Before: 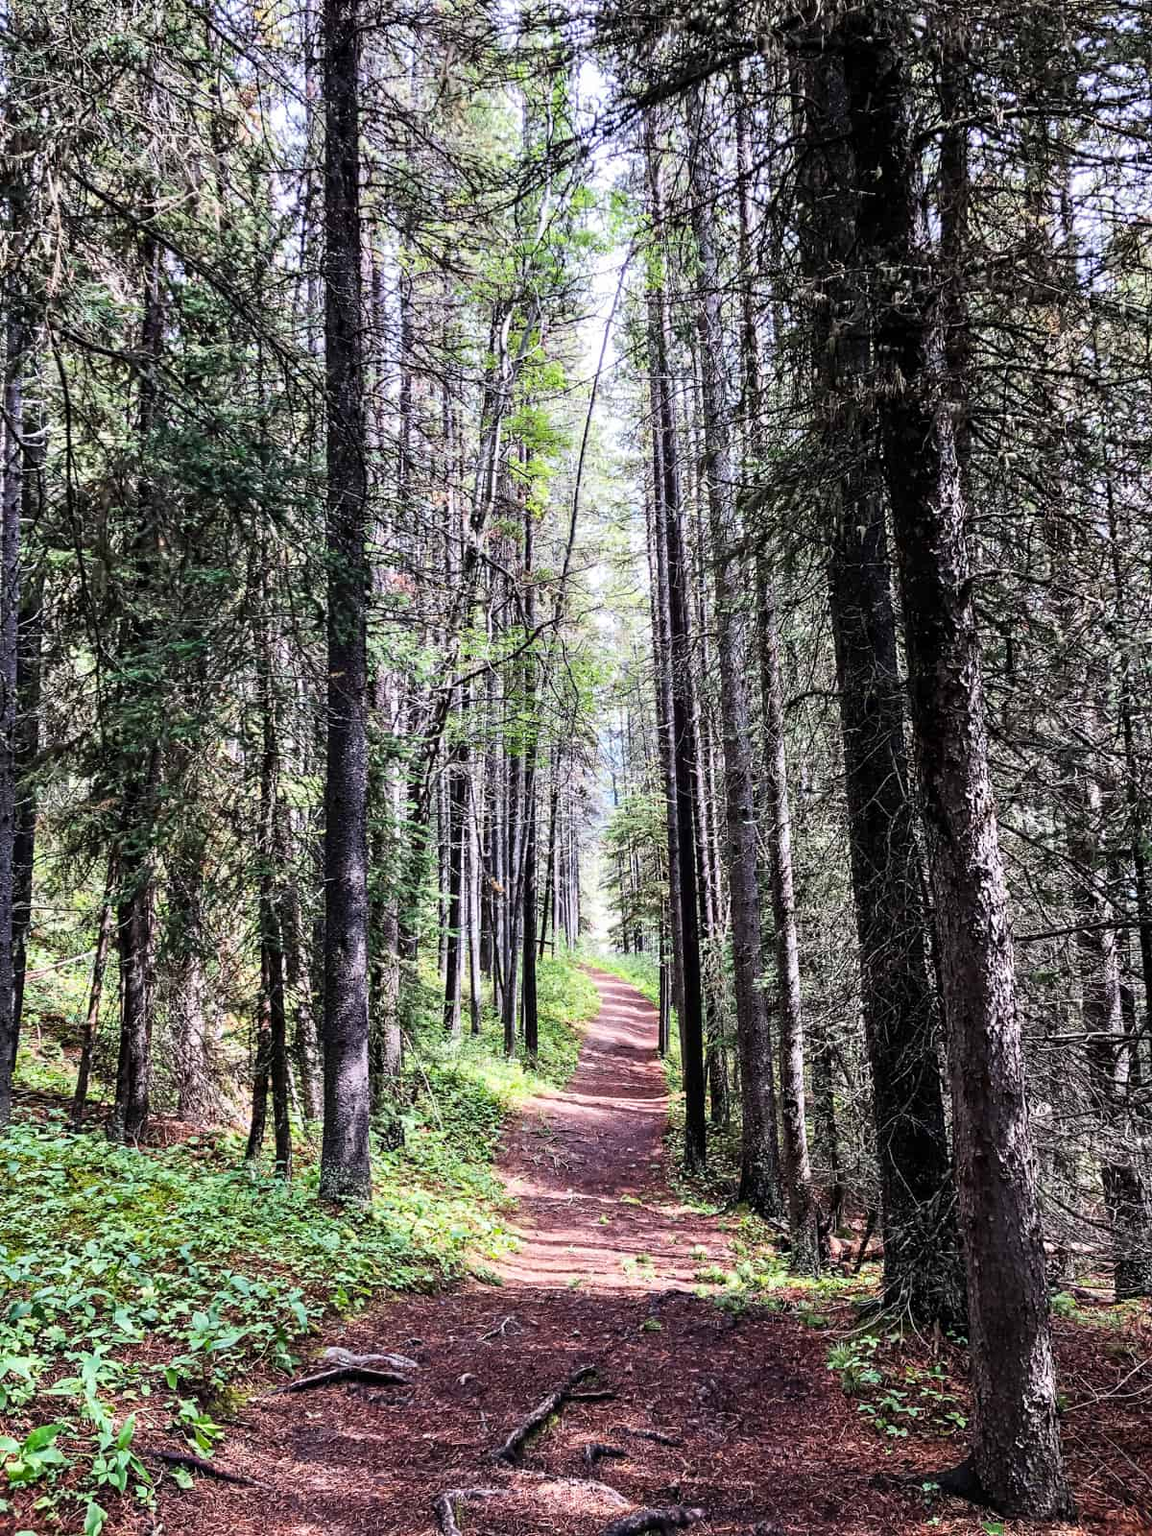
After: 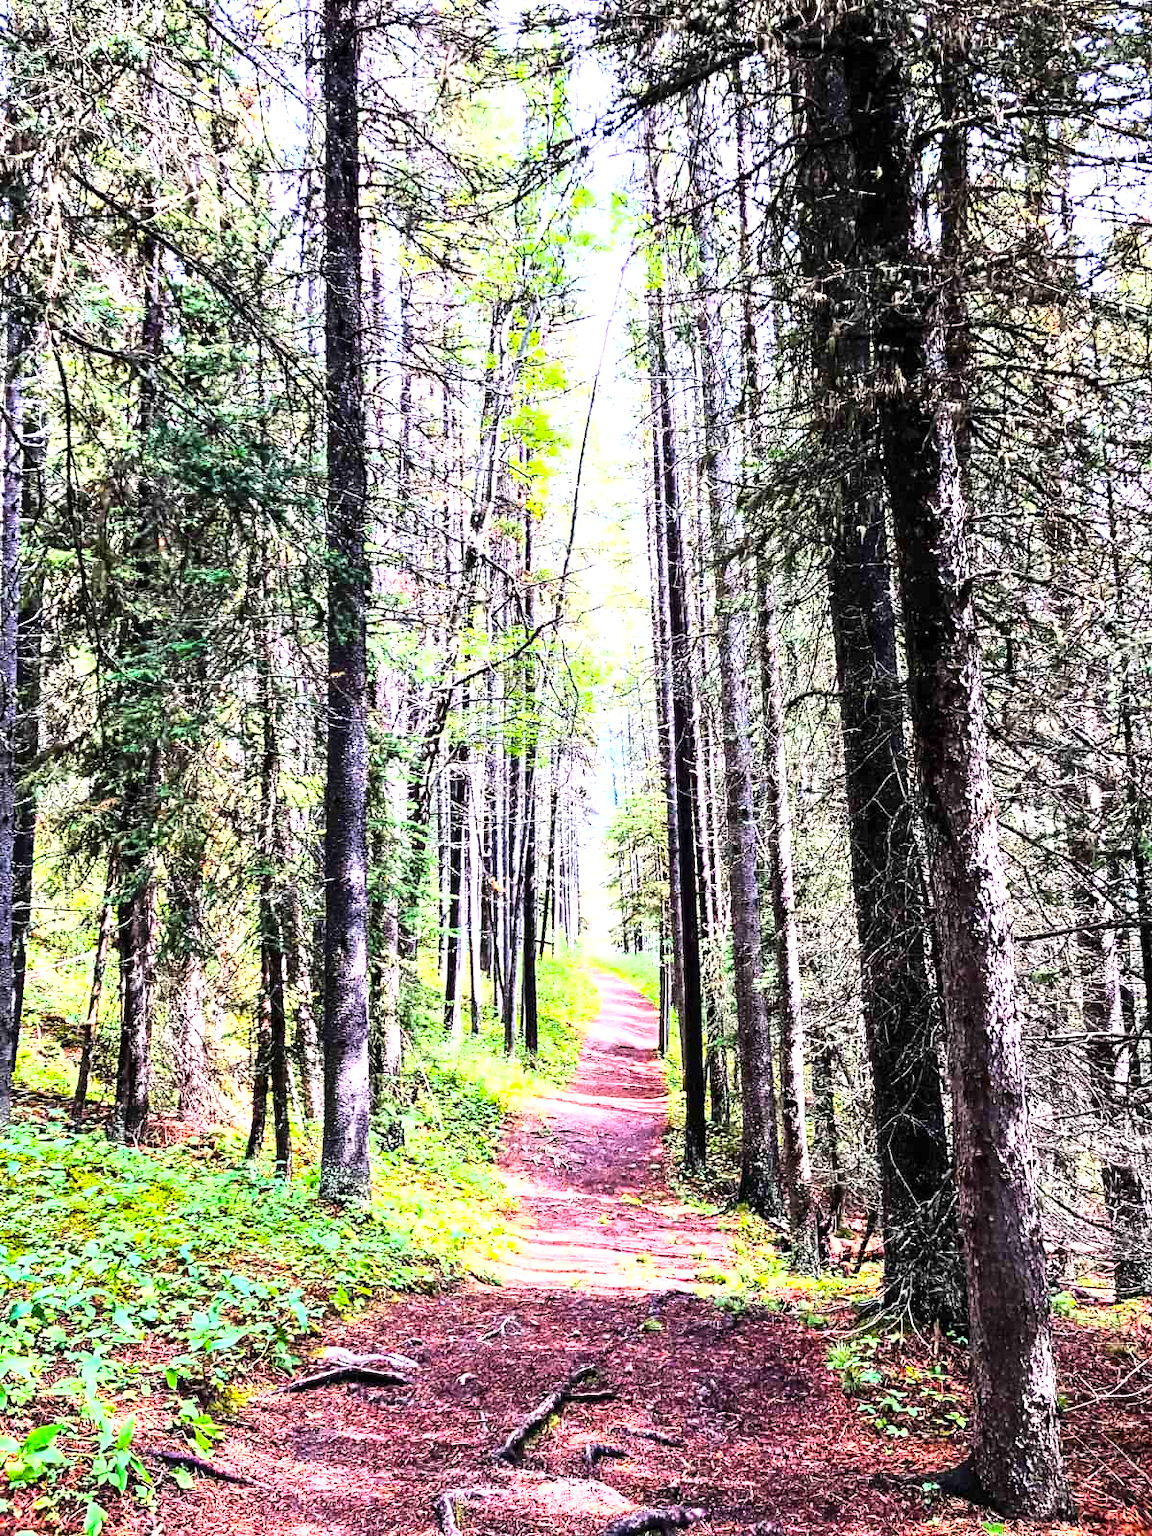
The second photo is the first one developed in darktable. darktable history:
levels: levels [0, 0.476, 0.951]
white balance: emerald 1
base curve: curves: ch0 [(0, 0) (0.018, 0.026) (0.143, 0.37) (0.33, 0.731) (0.458, 0.853) (0.735, 0.965) (0.905, 0.986) (1, 1)]
color balance rgb: perceptual saturation grading › global saturation 36%, perceptual brilliance grading › global brilliance 10%, global vibrance 20%
